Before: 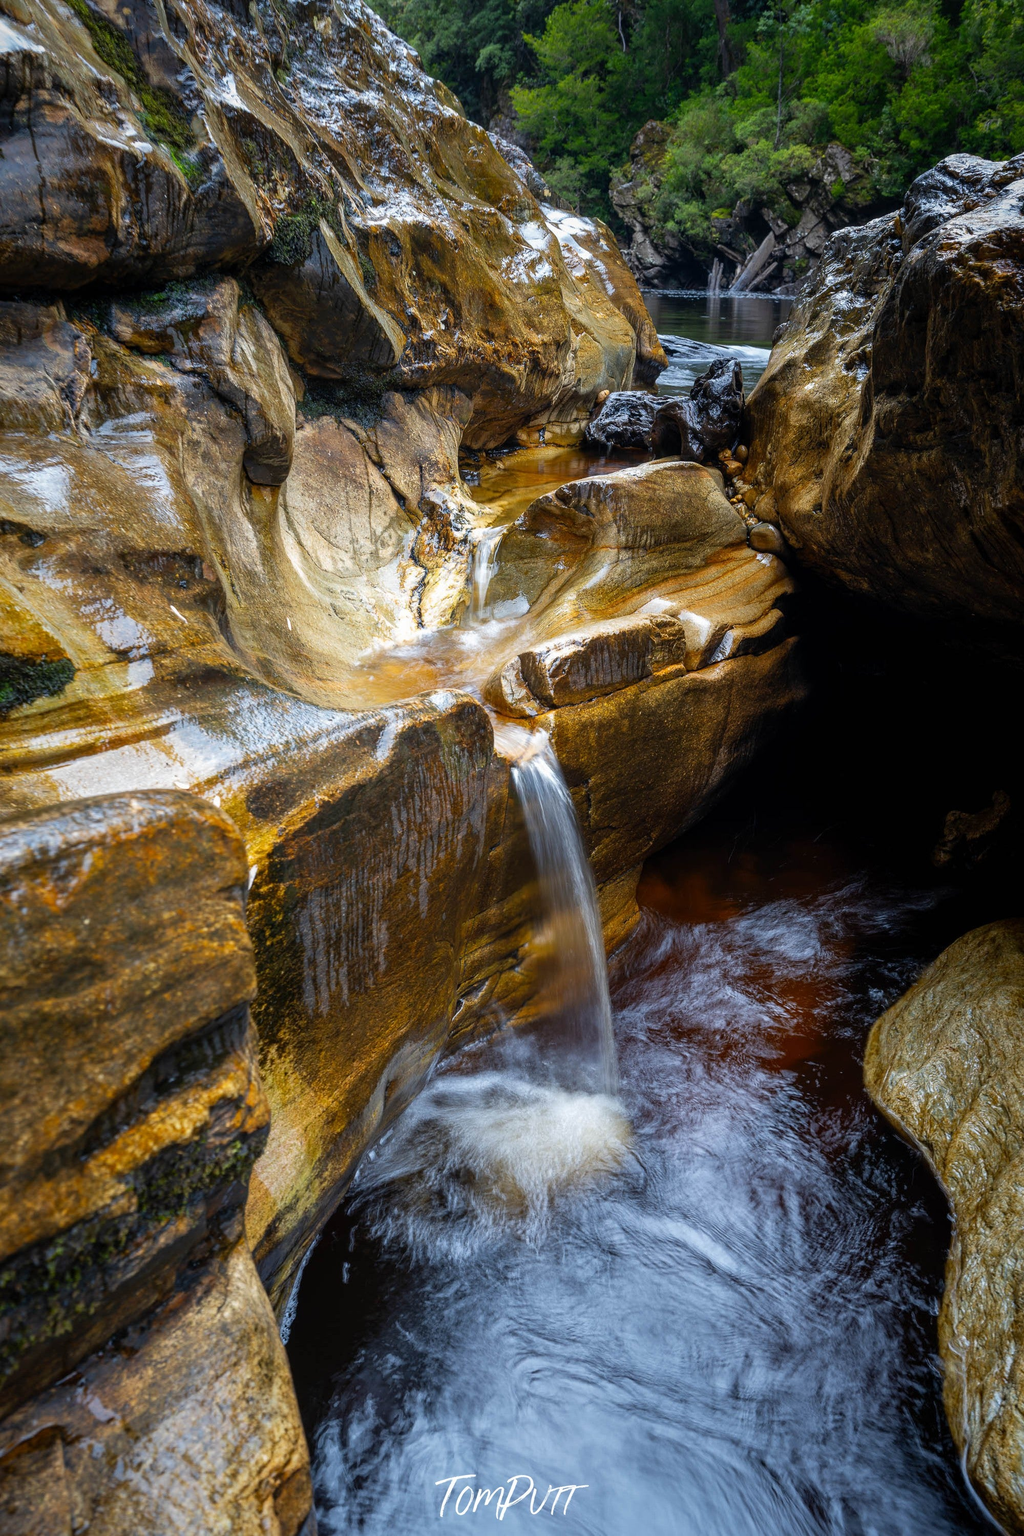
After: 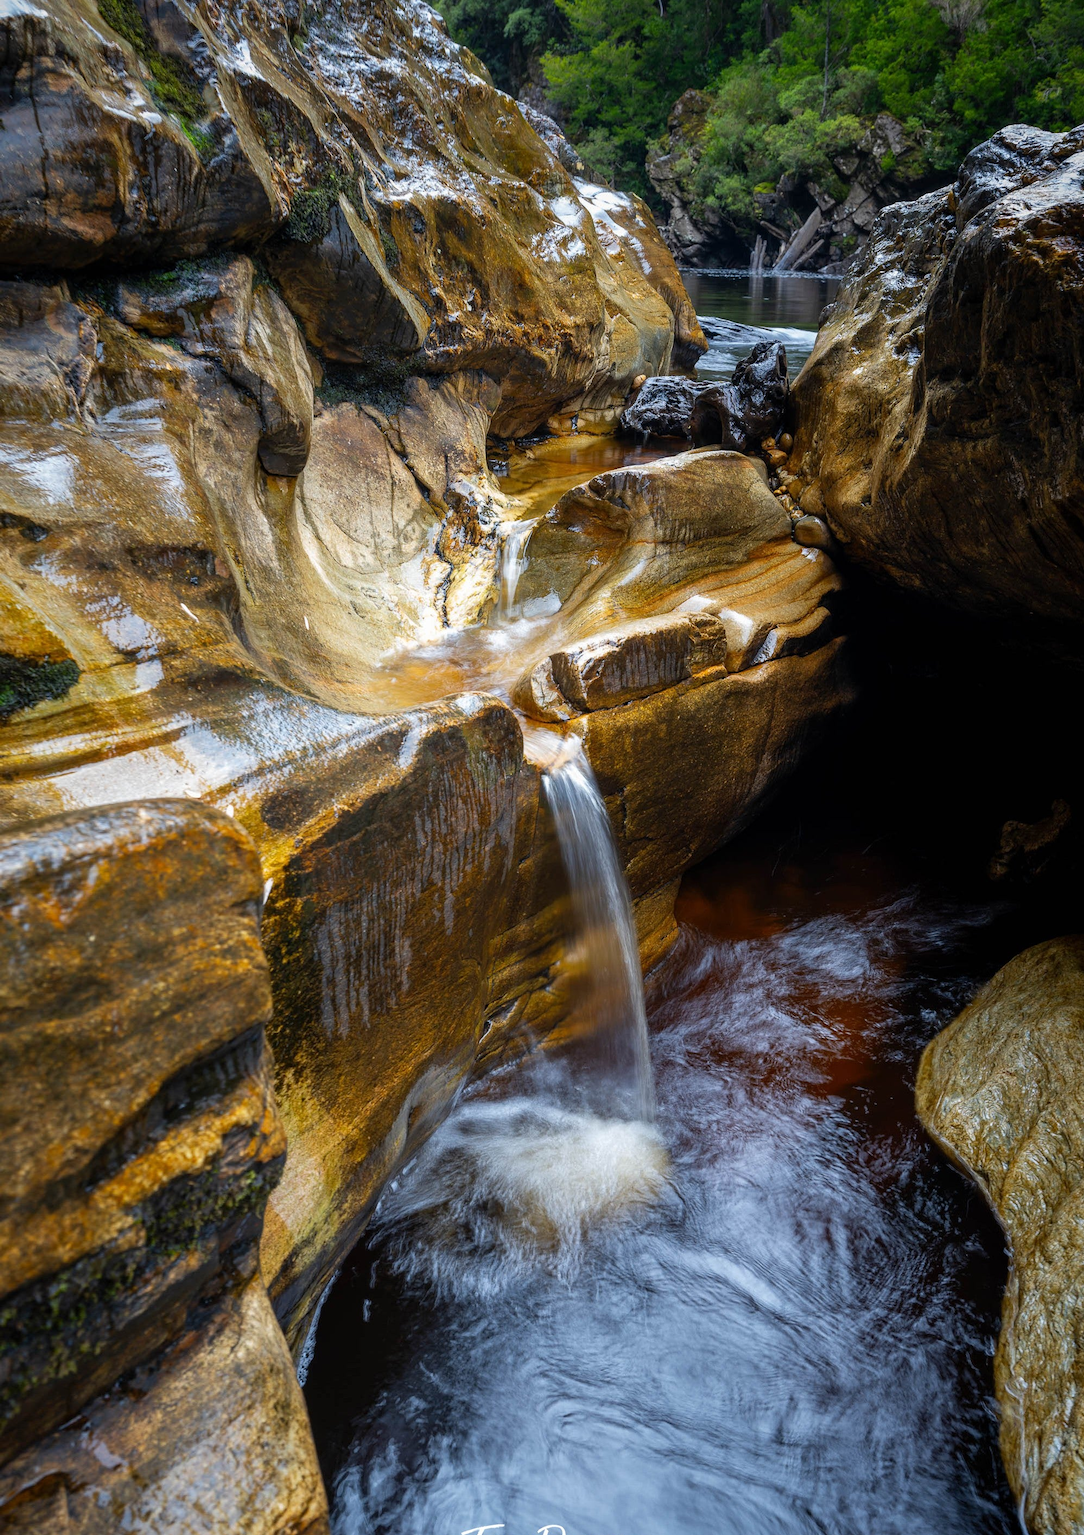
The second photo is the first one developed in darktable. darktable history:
crop and rotate: top 2.37%, bottom 3.251%
